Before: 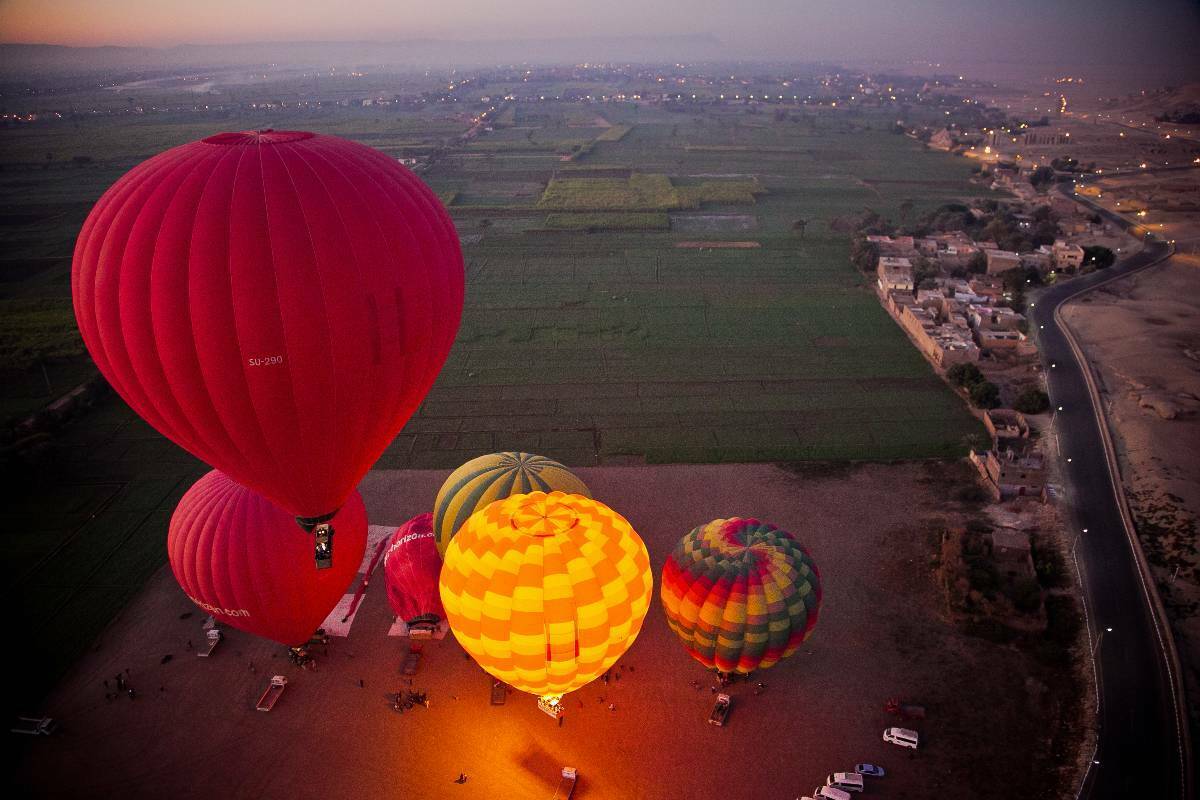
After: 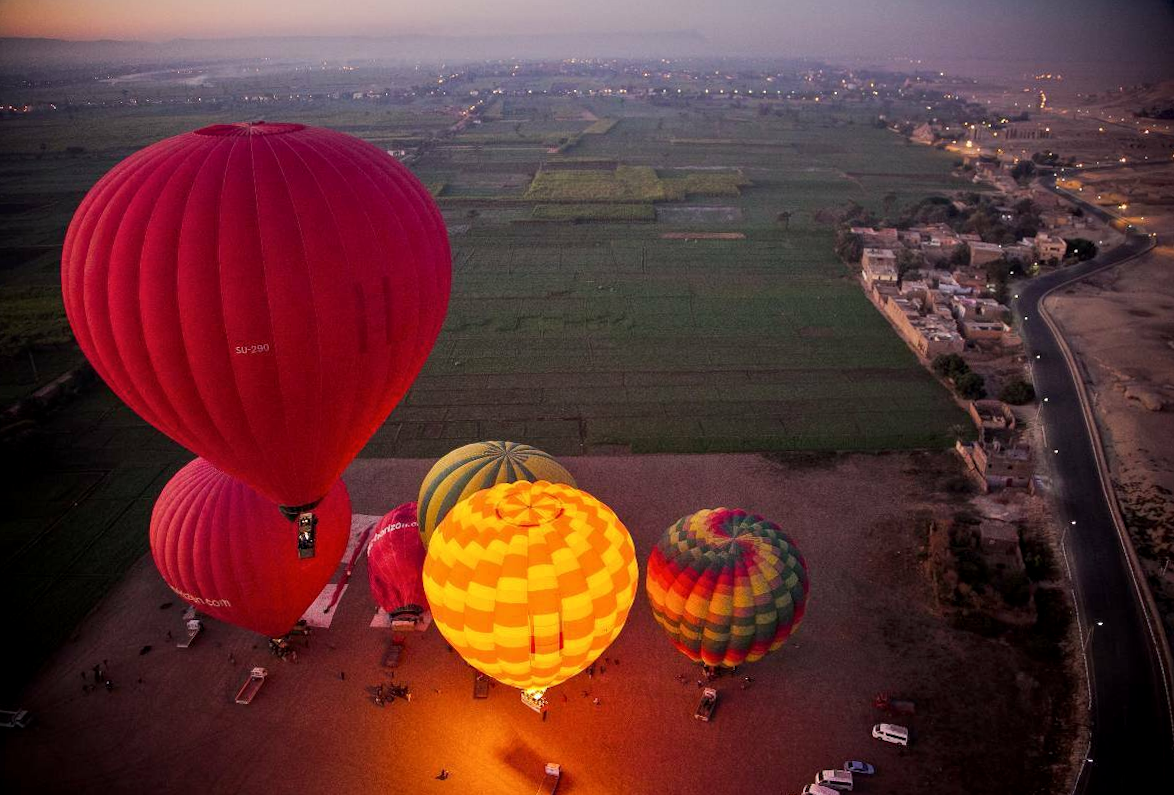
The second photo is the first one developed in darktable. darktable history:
local contrast: highlights 100%, shadows 100%, detail 120%, midtone range 0.2
rotate and perspective: rotation 0.226°, lens shift (vertical) -0.042, crop left 0.023, crop right 0.982, crop top 0.006, crop bottom 0.994
